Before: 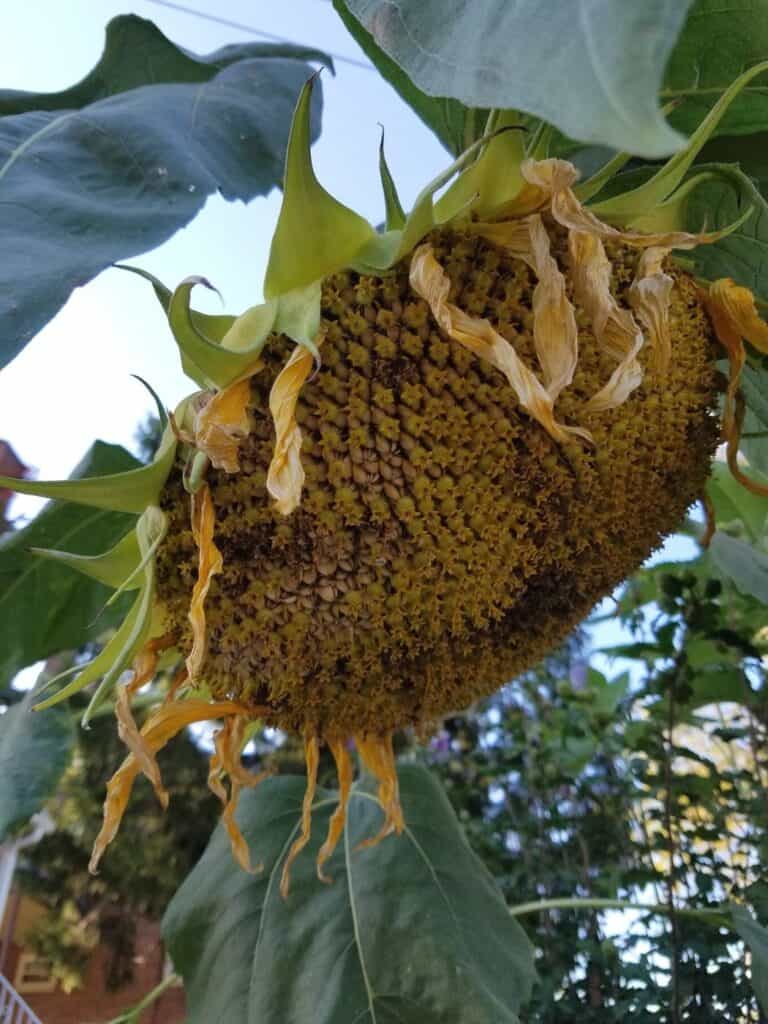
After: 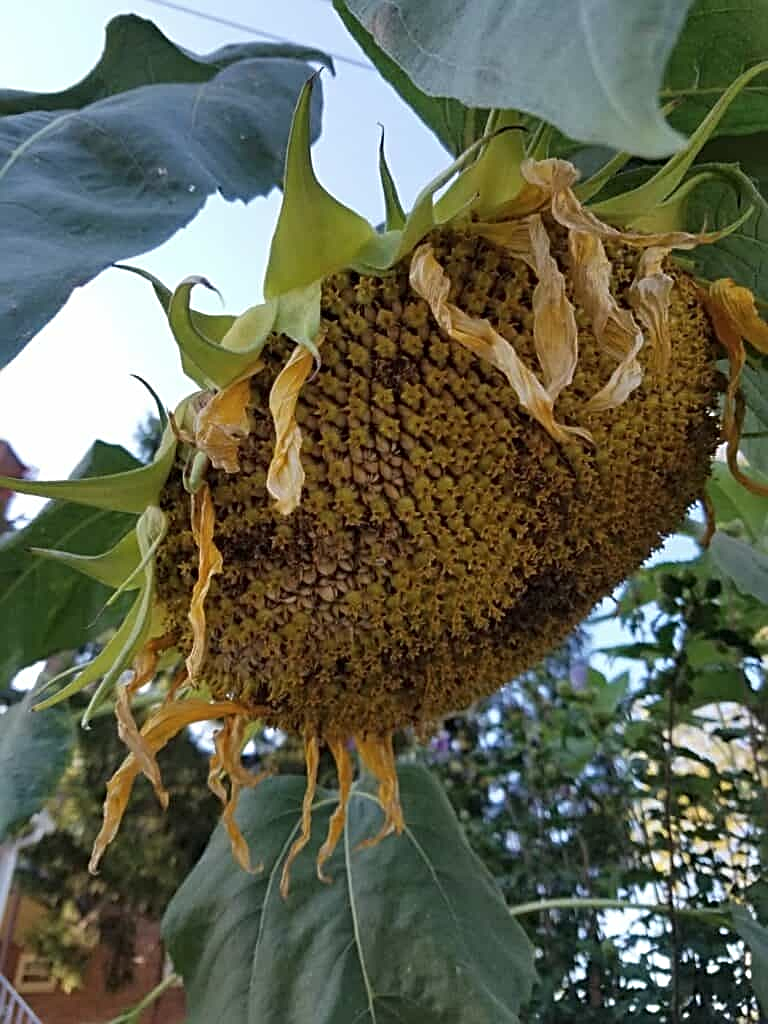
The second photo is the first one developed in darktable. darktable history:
sharpen: radius 2.676, amount 0.669
contrast brightness saturation: contrast 0.01, saturation -0.05
